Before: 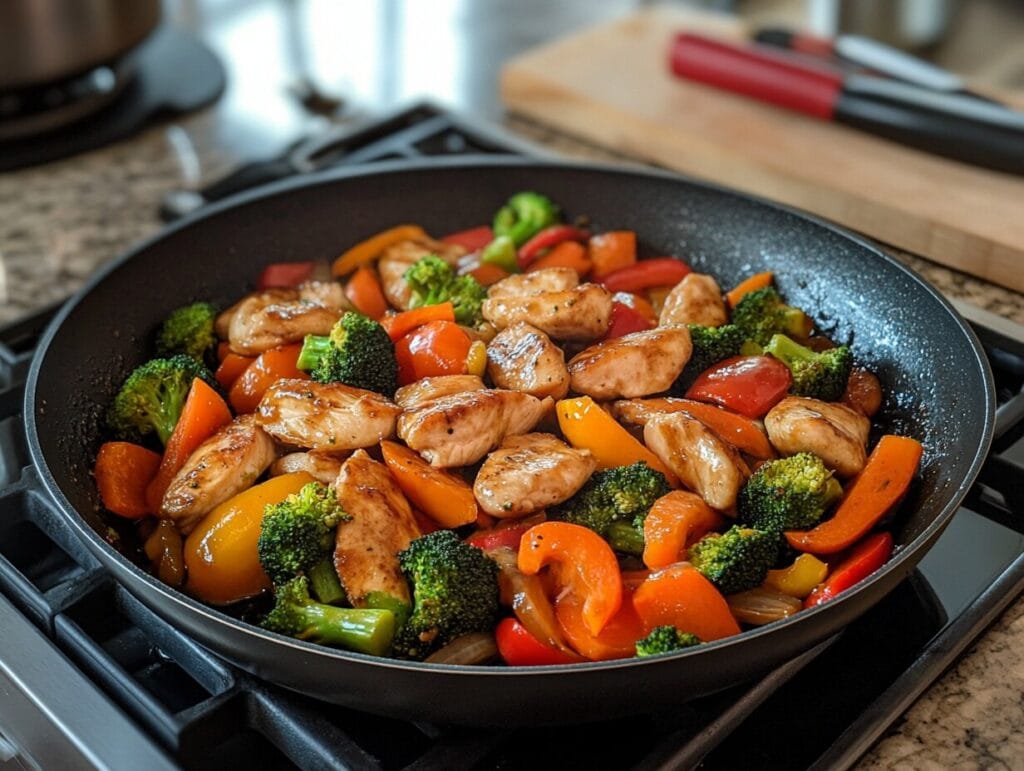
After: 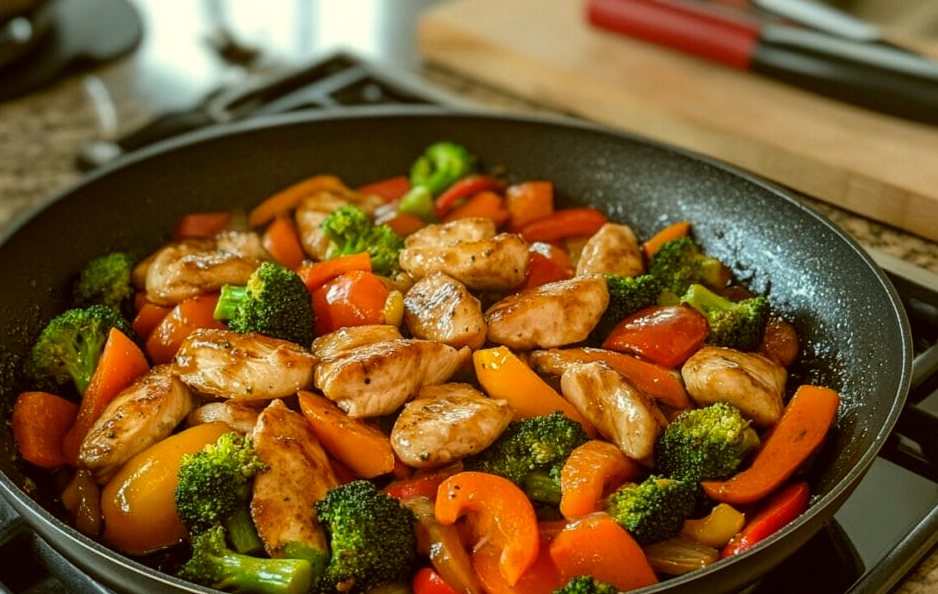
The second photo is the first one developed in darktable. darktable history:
crop: left 8.155%, top 6.611%, bottom 15.385%
color correction: highlights a* -1.43, highlights b* 10.12, shadows a* 0.395, shadows b* 19.35
